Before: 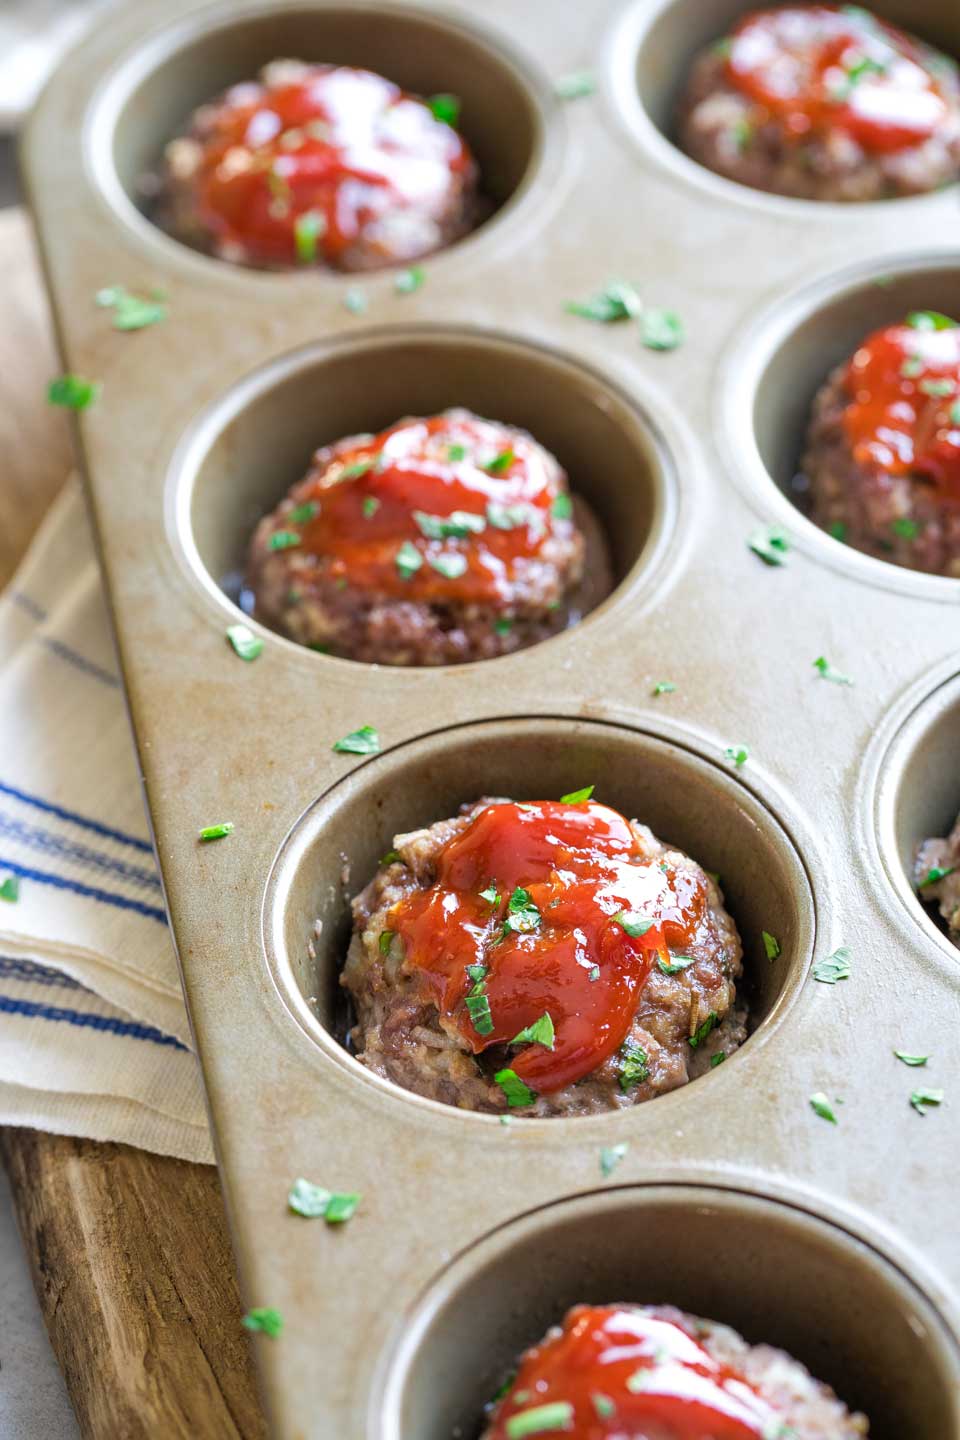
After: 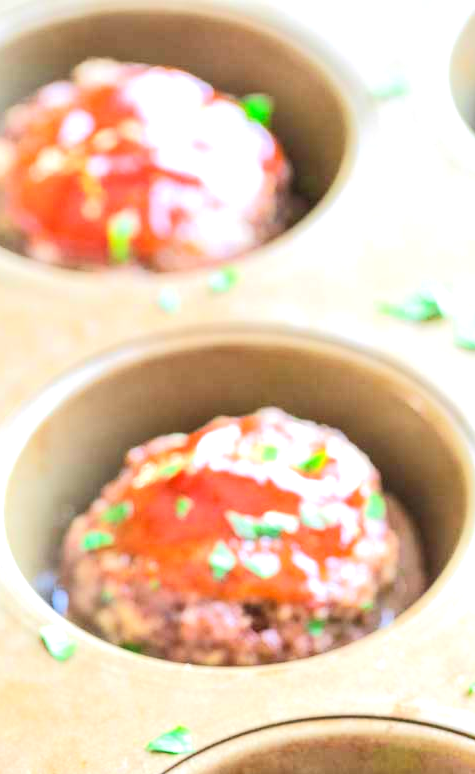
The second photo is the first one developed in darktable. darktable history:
crop: left 19.581%, right 30.513%, bottom 46.229%
tone equalizer: -8 EV 1.96 EV, -7 EV 1.97 EV, -6 EV 1.97 EV, -5 EV 1.98 EV, -4 EV 1.97 EV, -3 EV 1.49 EV, -2 EV 0.98 EV, -1 EV 0.523 EV, edges refinement/feathering 500, mask exposure compensation -1.57 EV, preserve details no
